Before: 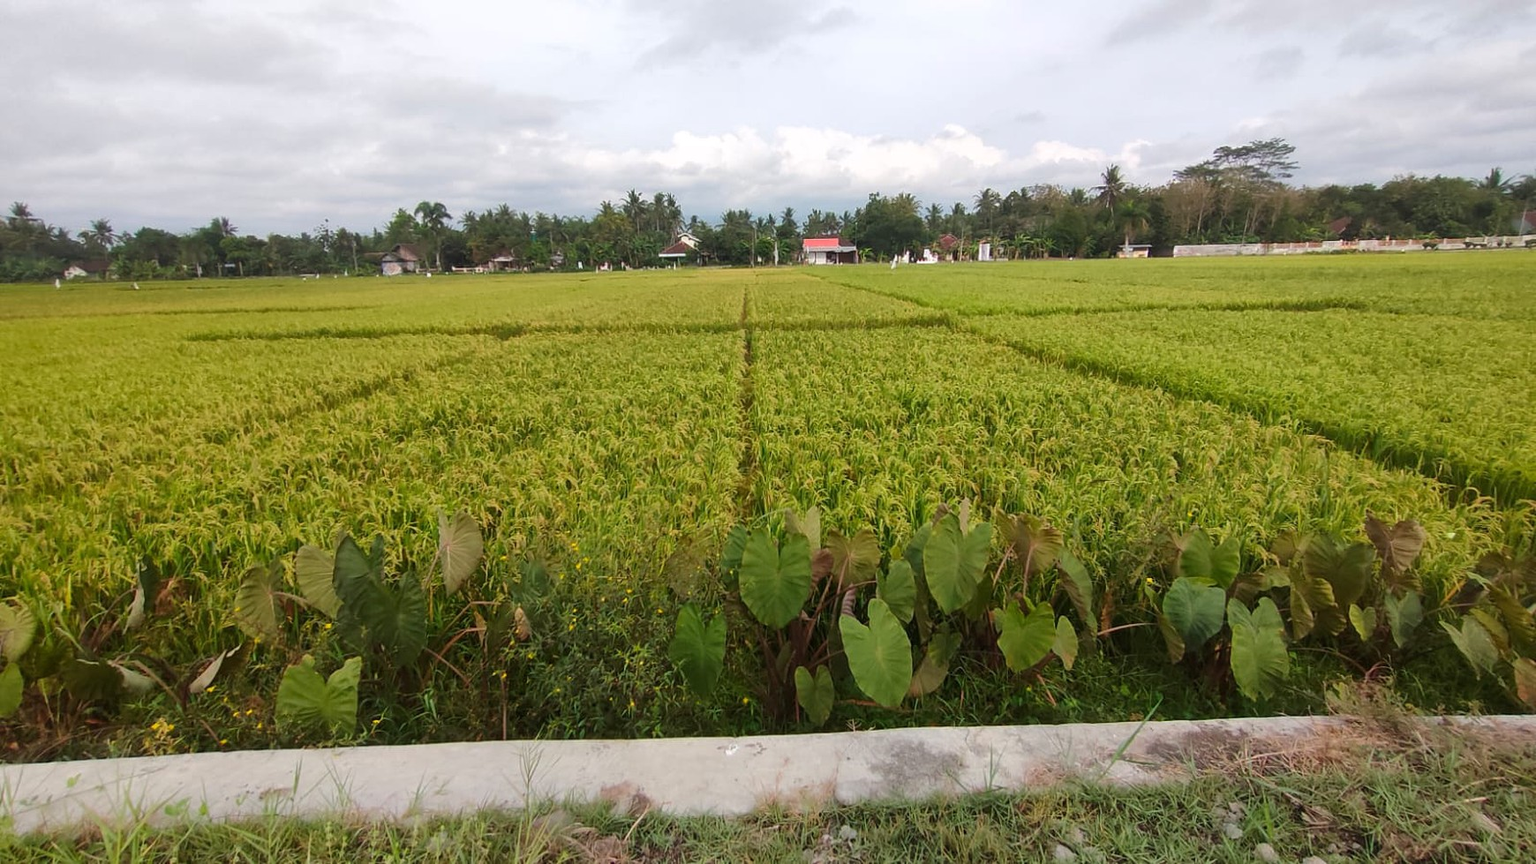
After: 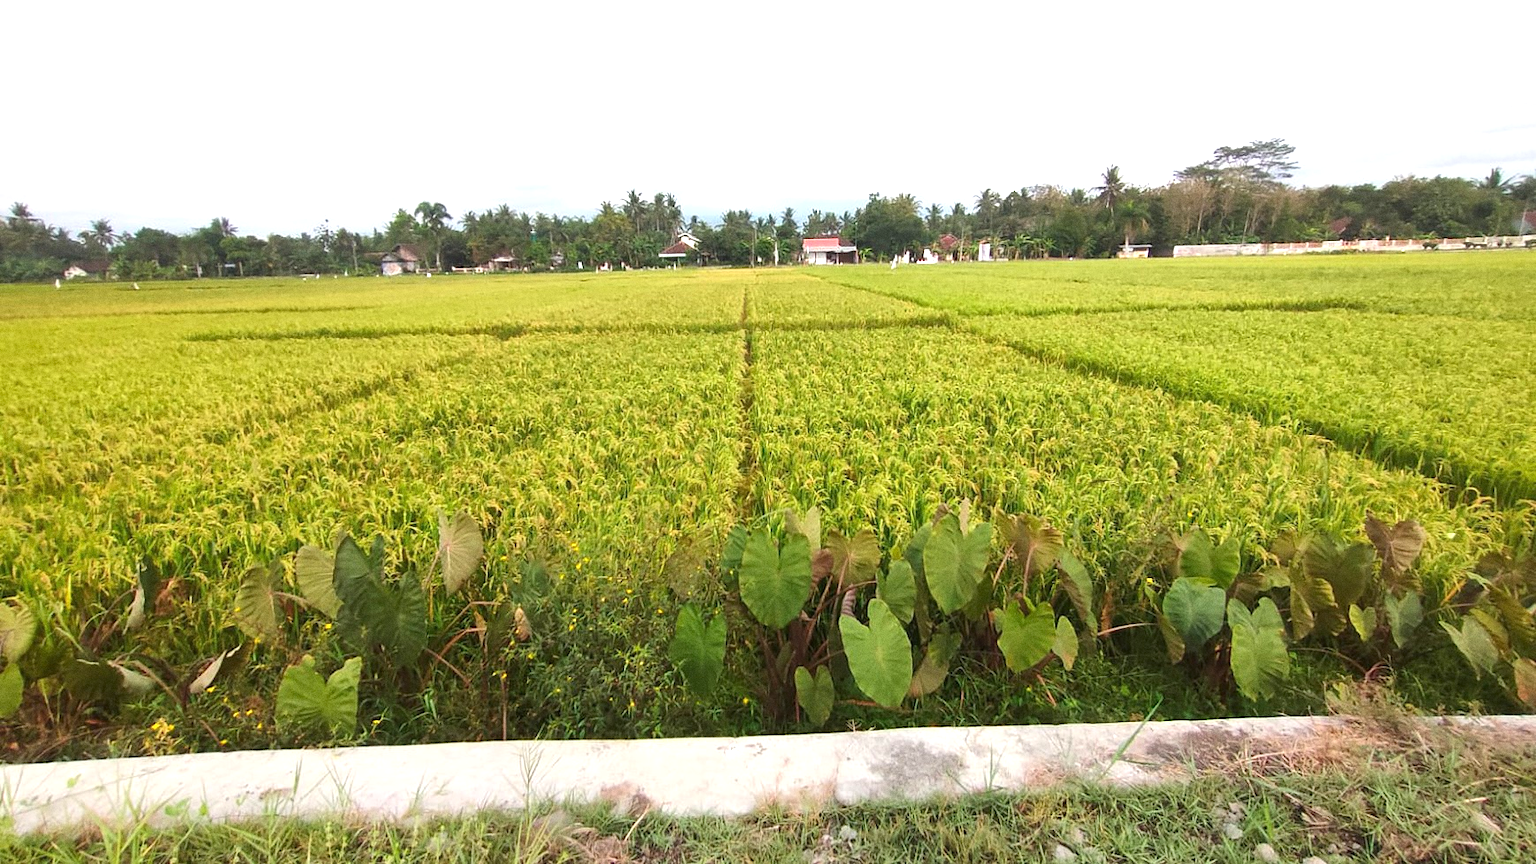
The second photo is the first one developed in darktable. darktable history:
exposure: black level correction 0, exposure 0.9 EV, compensate highlight preservation false
grain: coarseness 0.09 ISO
